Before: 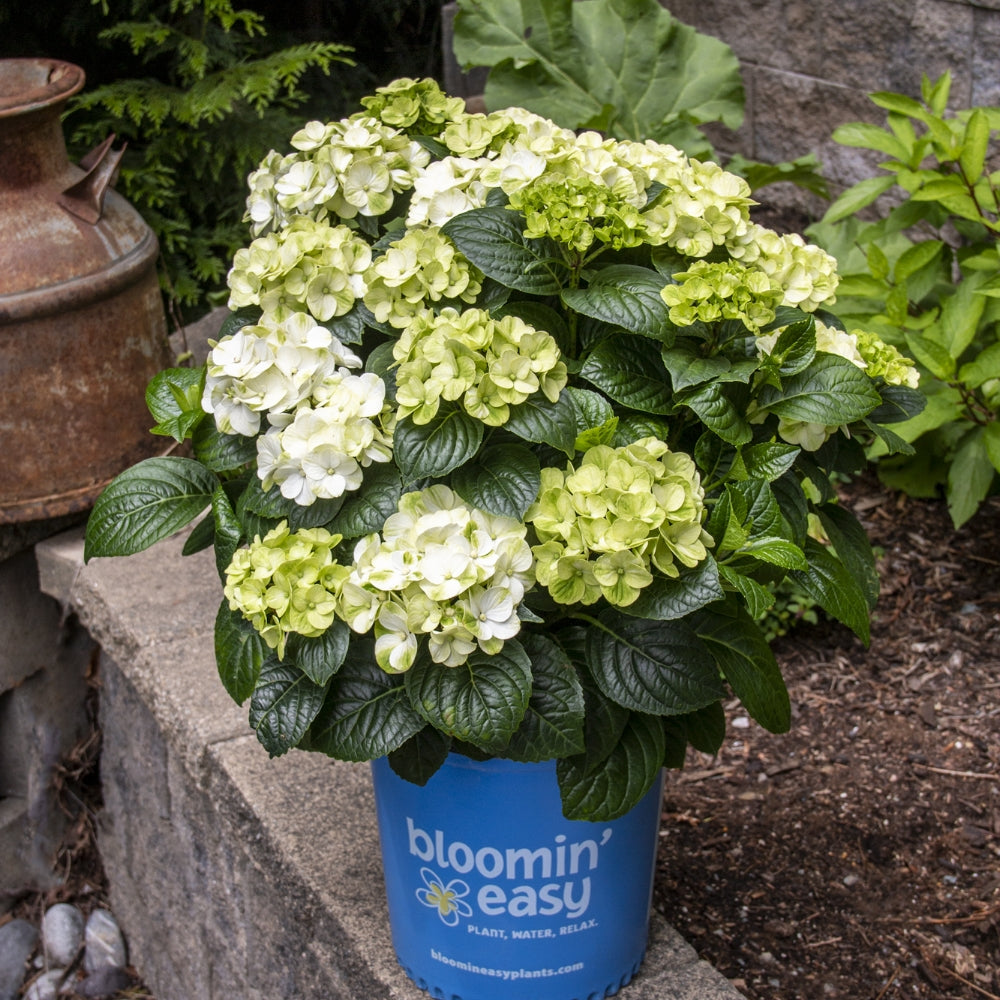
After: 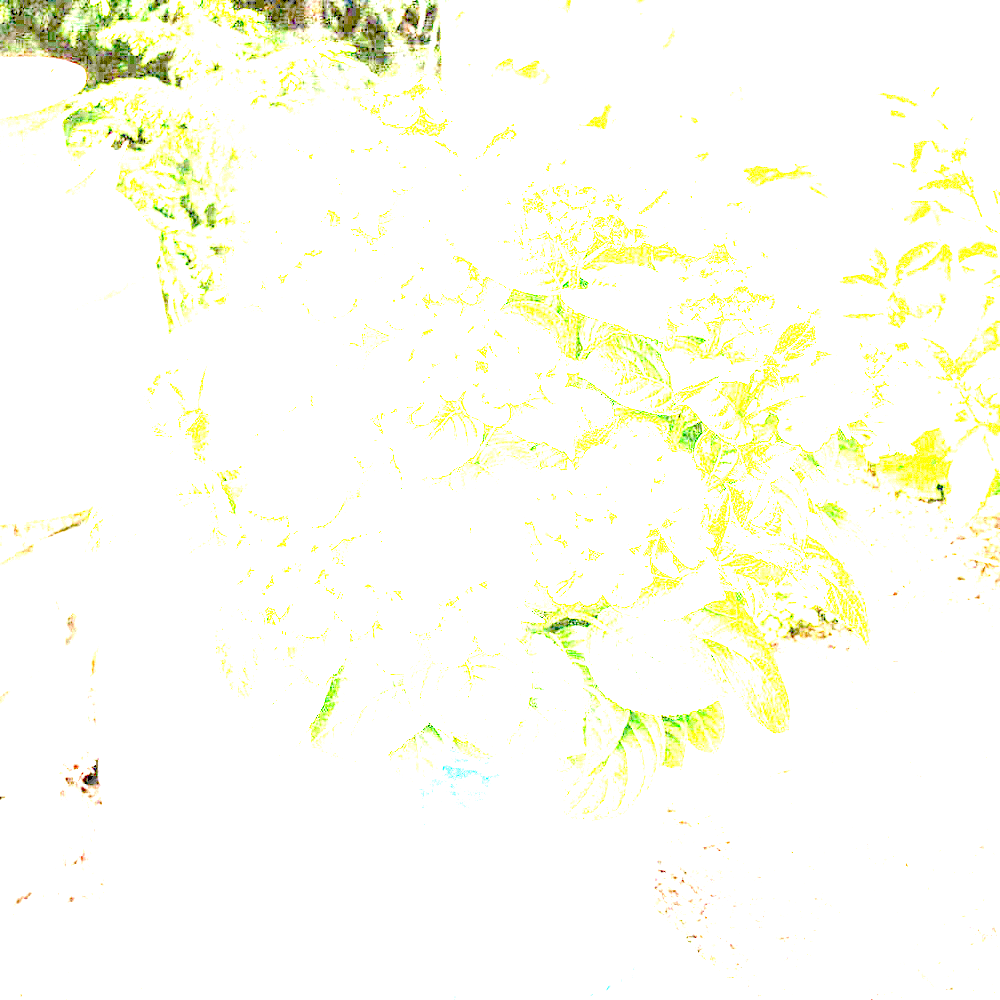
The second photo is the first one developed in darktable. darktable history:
exposure: exposure 8 EV, compensate highlight preservation false
grain: mid-tones bias 0%
